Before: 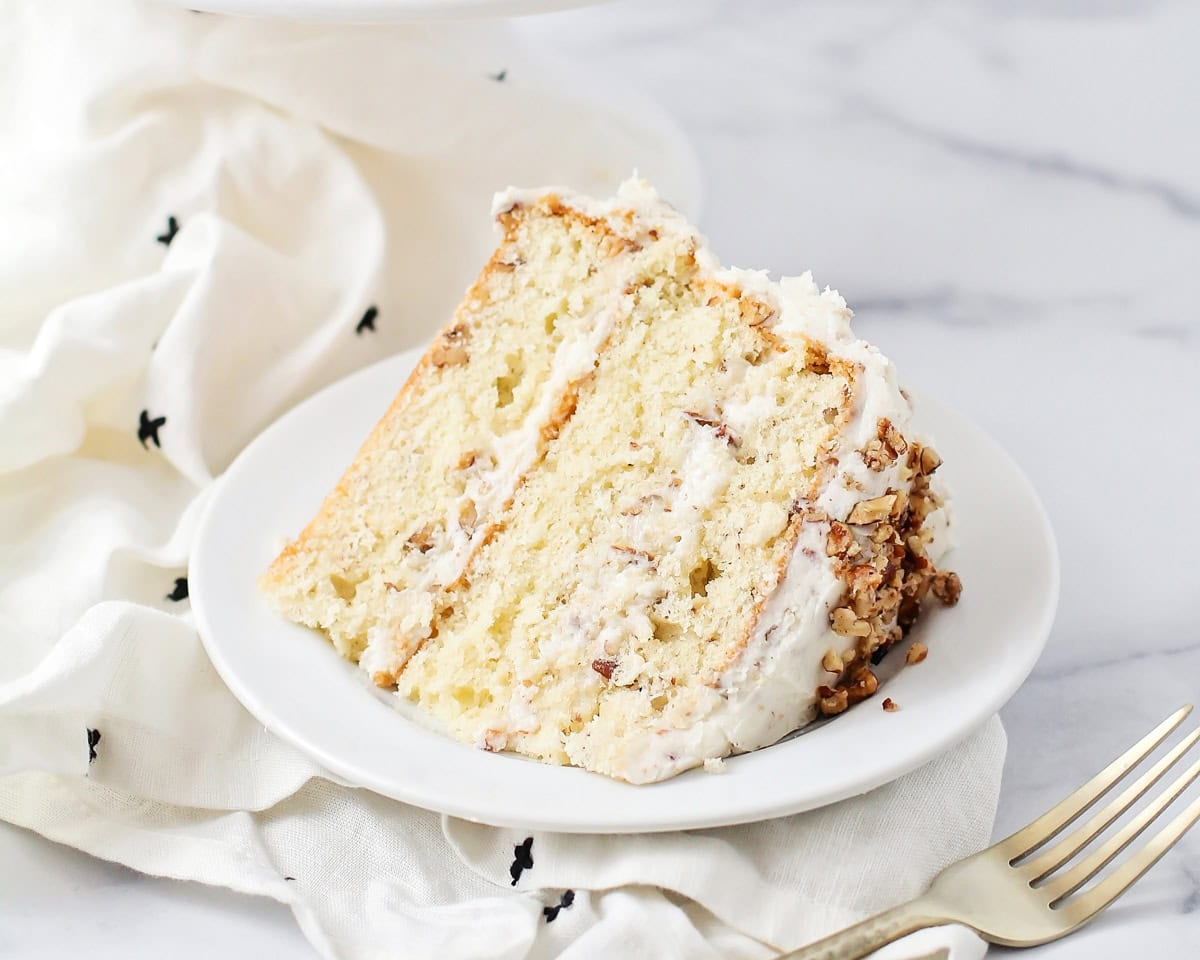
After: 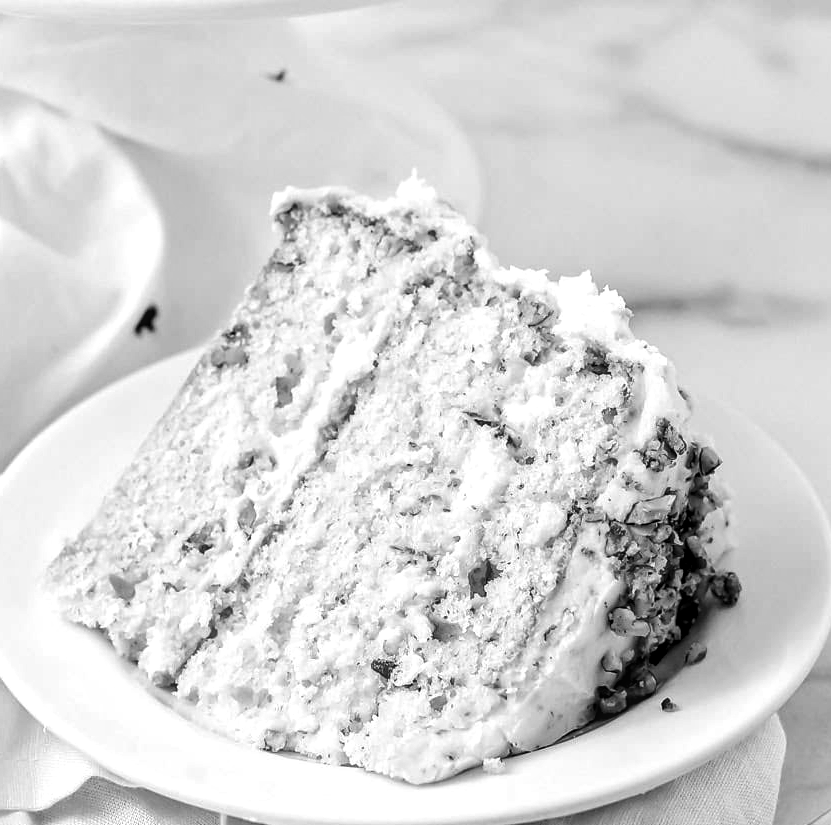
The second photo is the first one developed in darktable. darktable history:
crop: left 18.479%, right 12.2%, bottom 13.971%
levels: levels [0.101, 0.578, 0.953]
color balance rgb: perceptual saturation grading › global saturation 25%, global vibrance 20%
monochrome: on, module defaults
local contrast: on, module defaults
